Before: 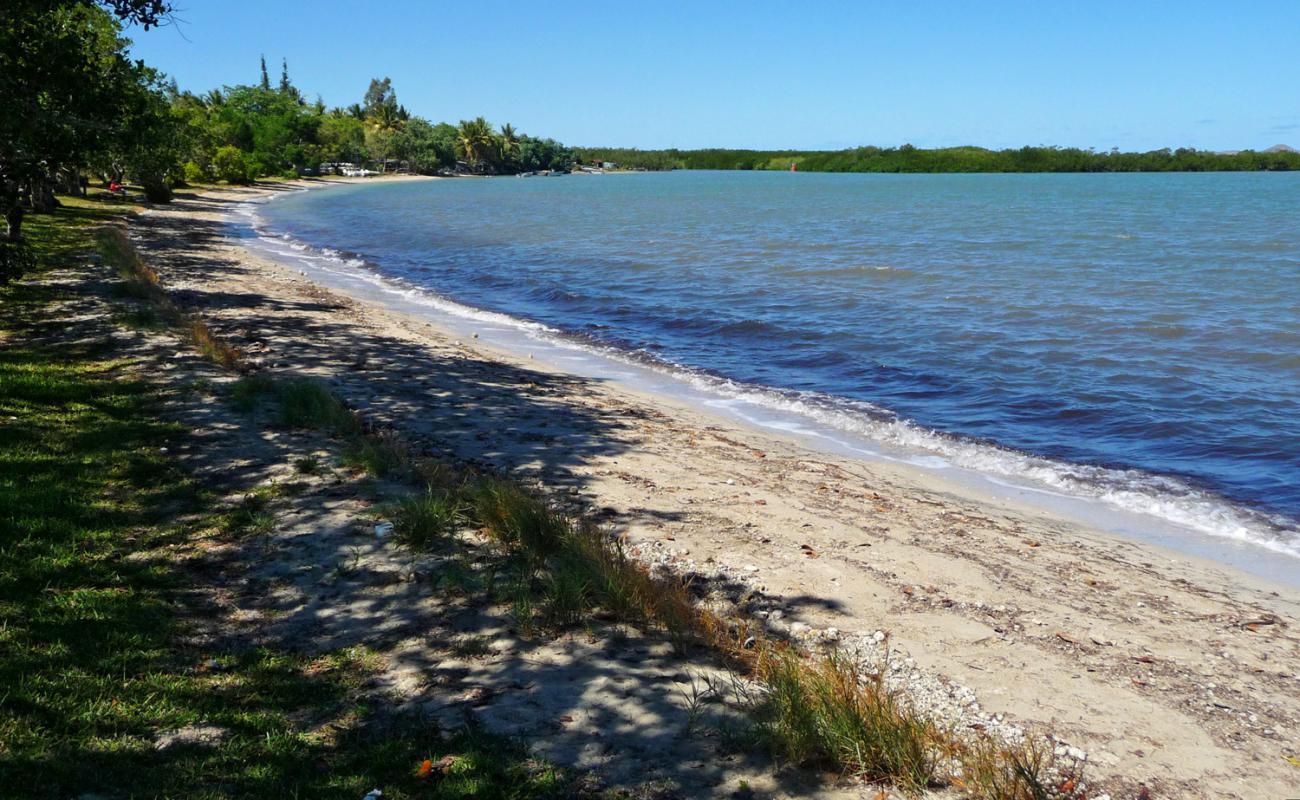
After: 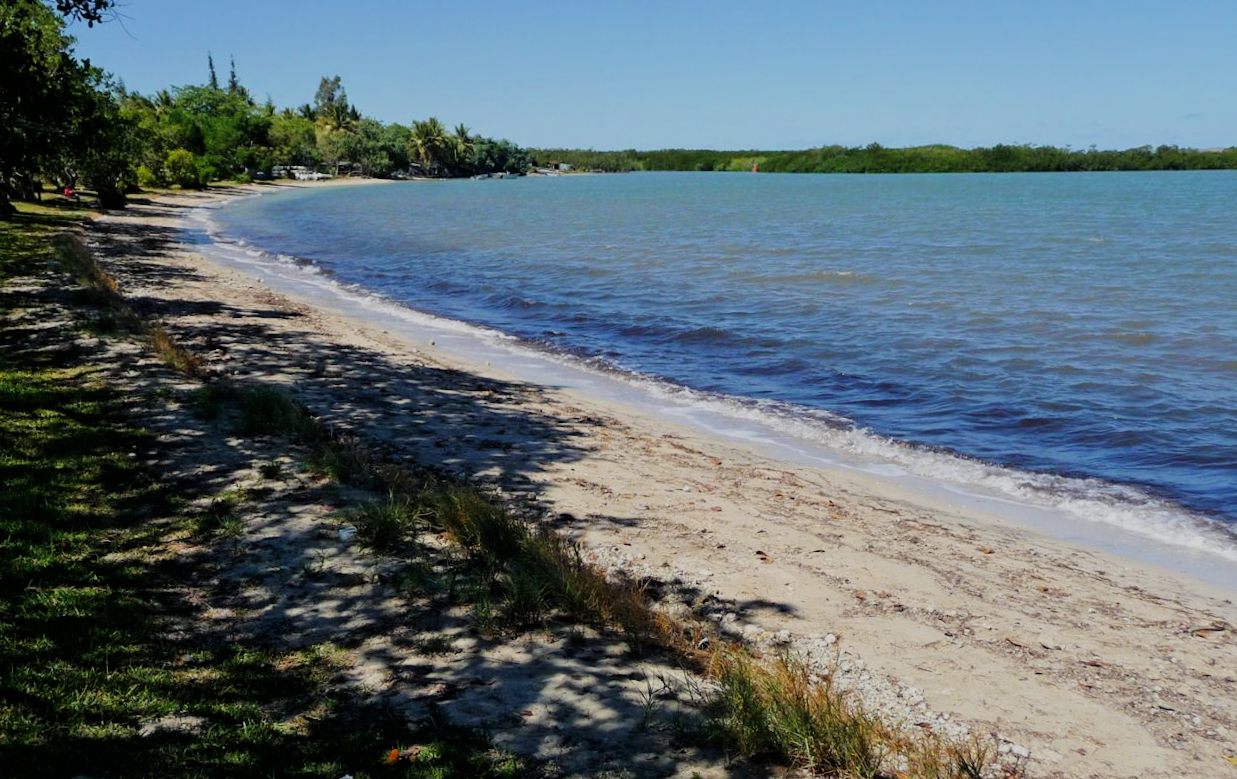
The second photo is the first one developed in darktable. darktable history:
white balance: emerald 1
rotate and perspective: rotation 0.074°, lens shift (vertical) 0.096, lens shift (horizontal) -0.041, crop left 0.043, crop right 0.952, crop top 0.024, crop bottom 0.979
filmic rgb: black relative exposure -7.65 EV, white relative exposure 4.56 EV, hardness 3.61
